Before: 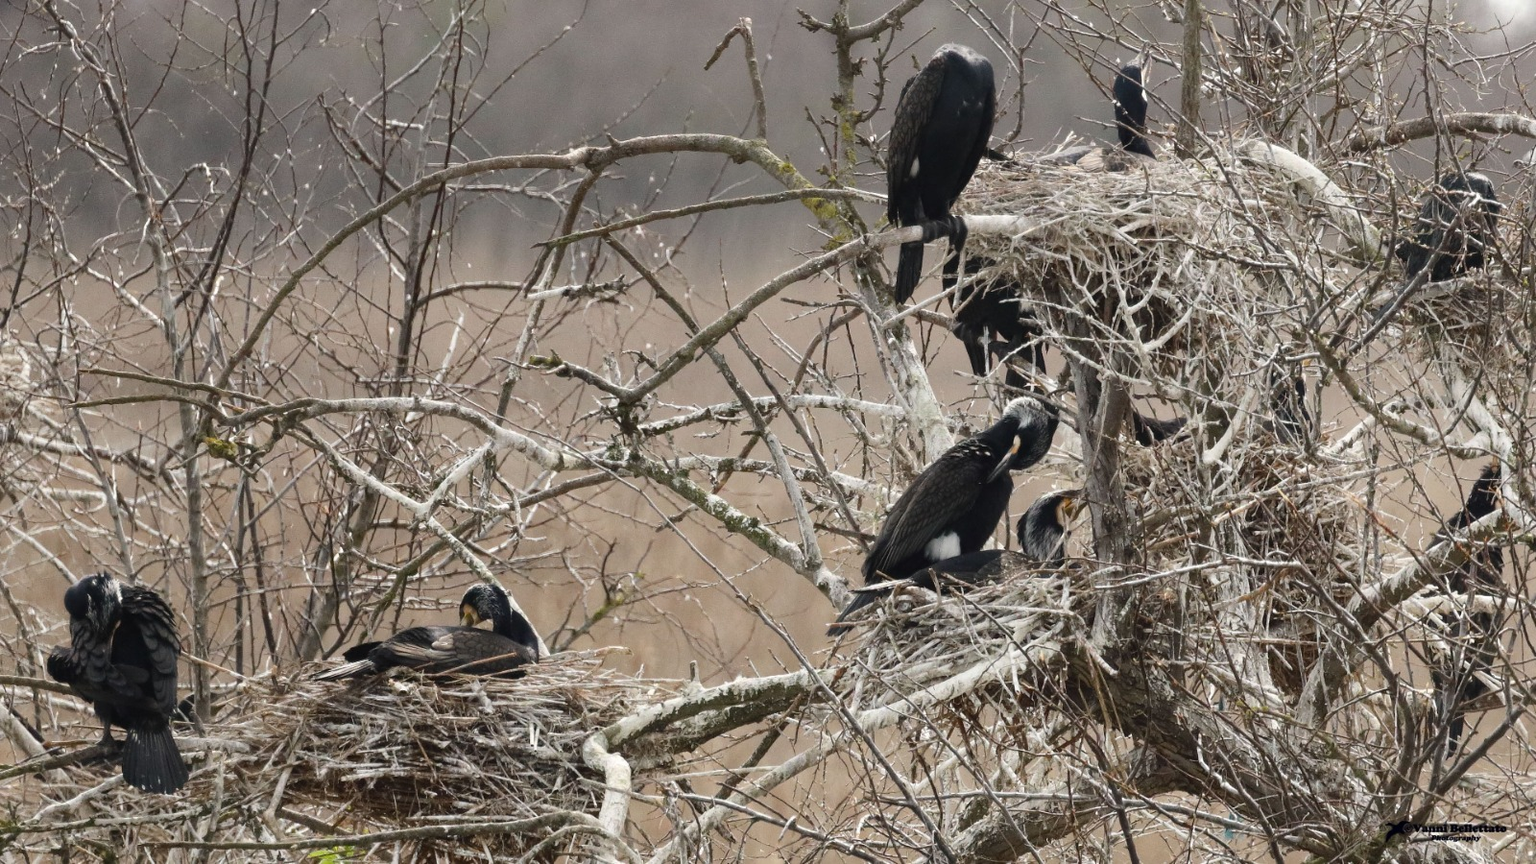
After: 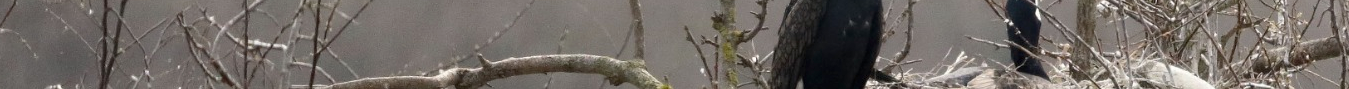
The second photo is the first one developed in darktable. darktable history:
crop and rotate: left 9.644%, top 9.491%, right 6.021%, bottom 80.509%
exposure: black level correction 0.004, exposure 0.014 EV, compensate highlight preservation false
